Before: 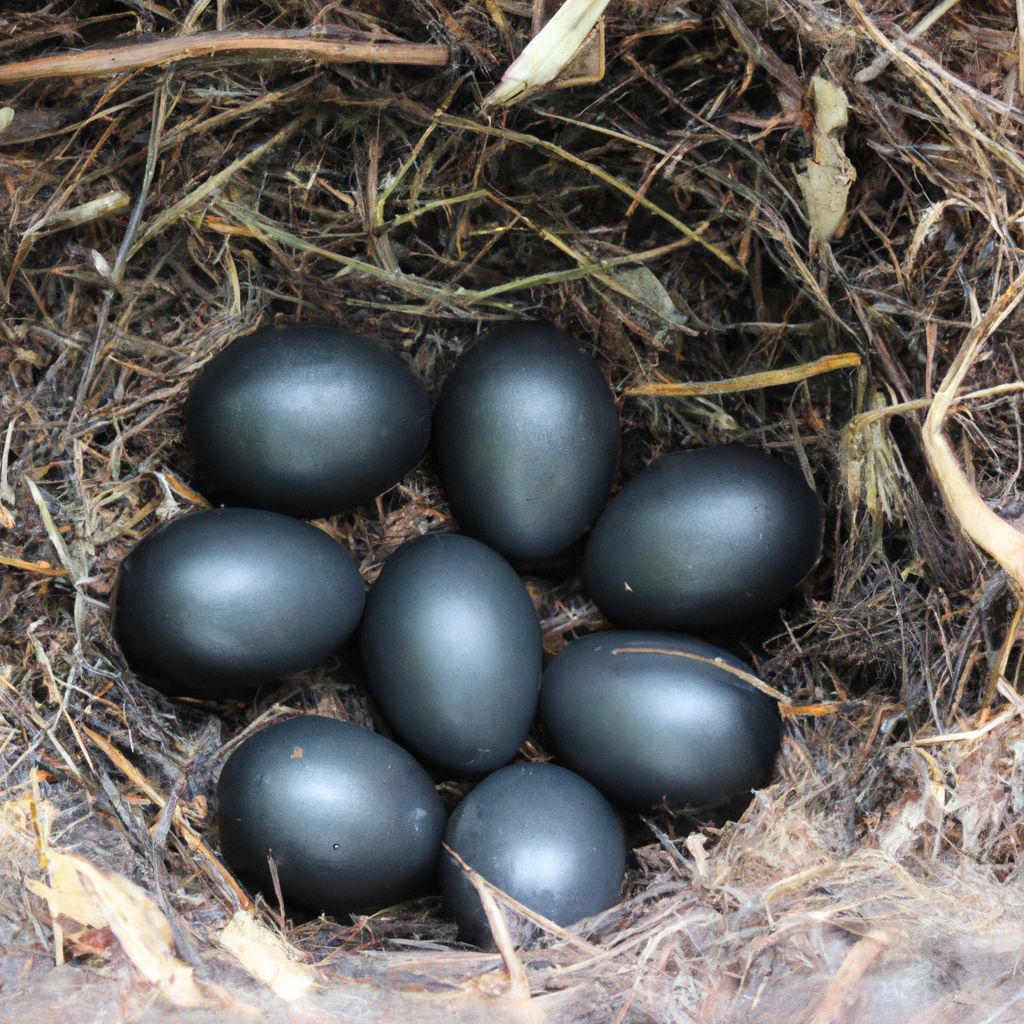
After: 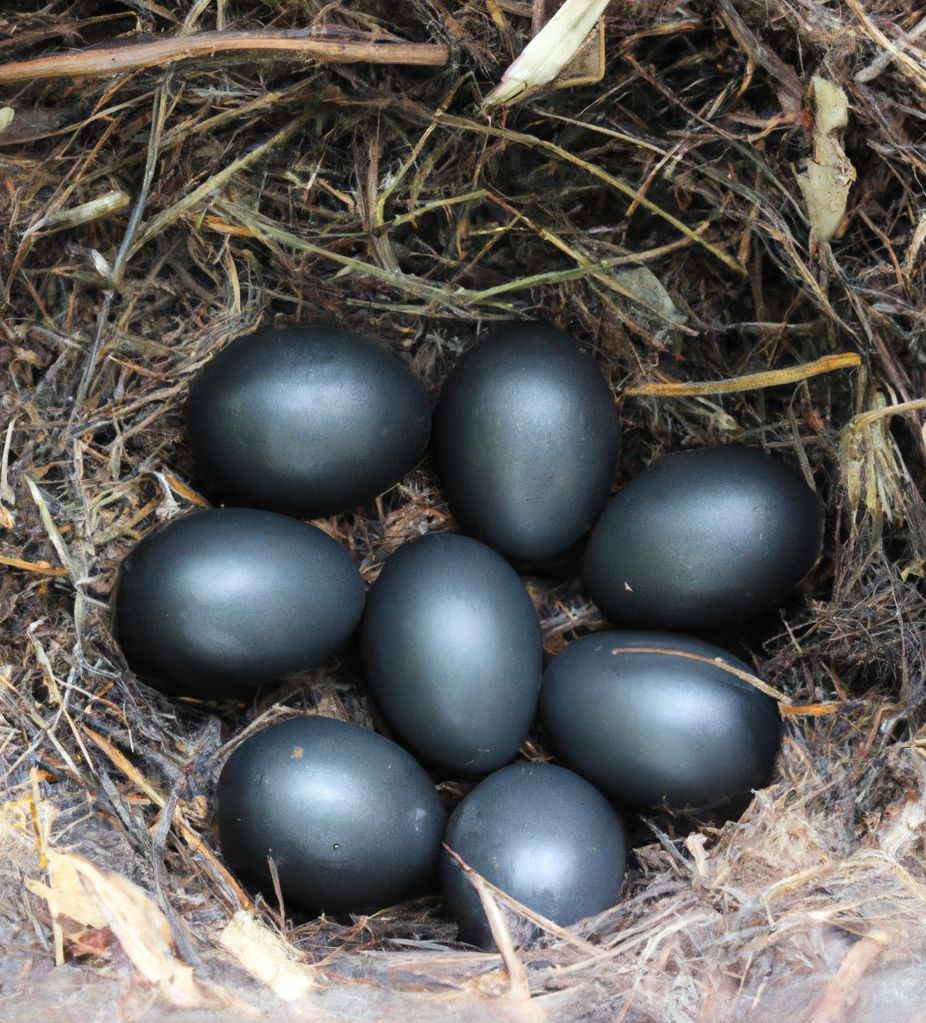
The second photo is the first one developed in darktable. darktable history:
crop: right 9.513%, bottom 0.032%
